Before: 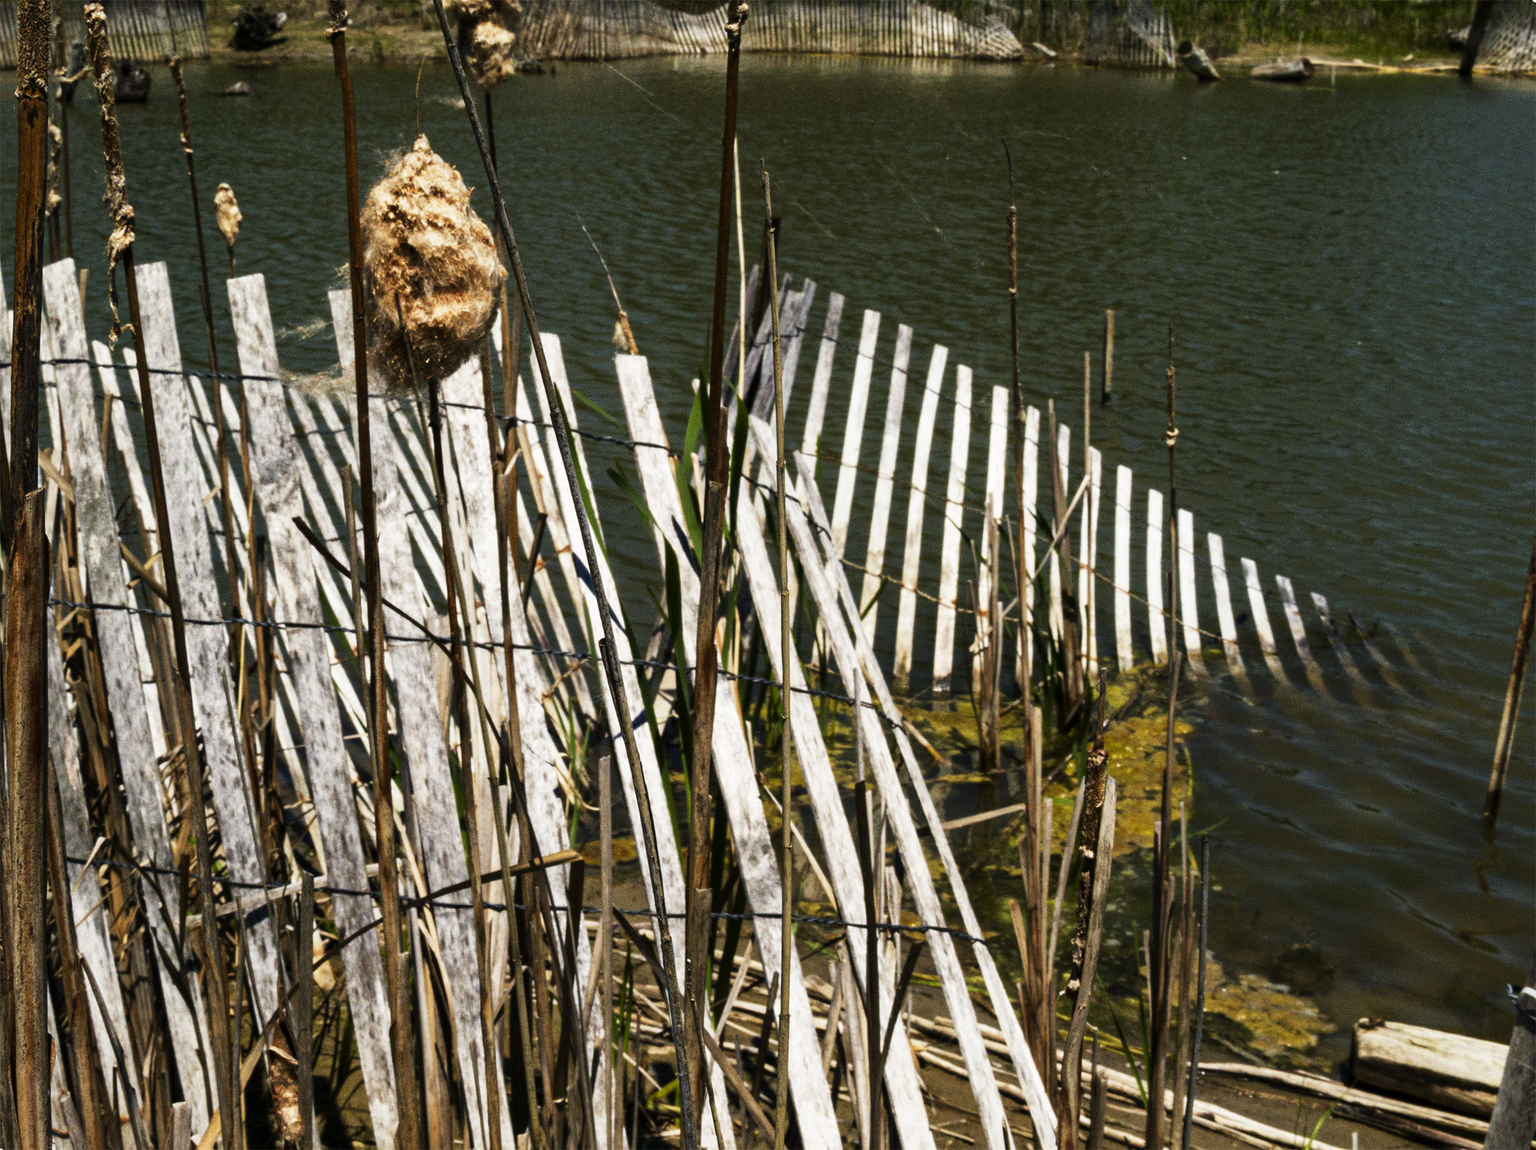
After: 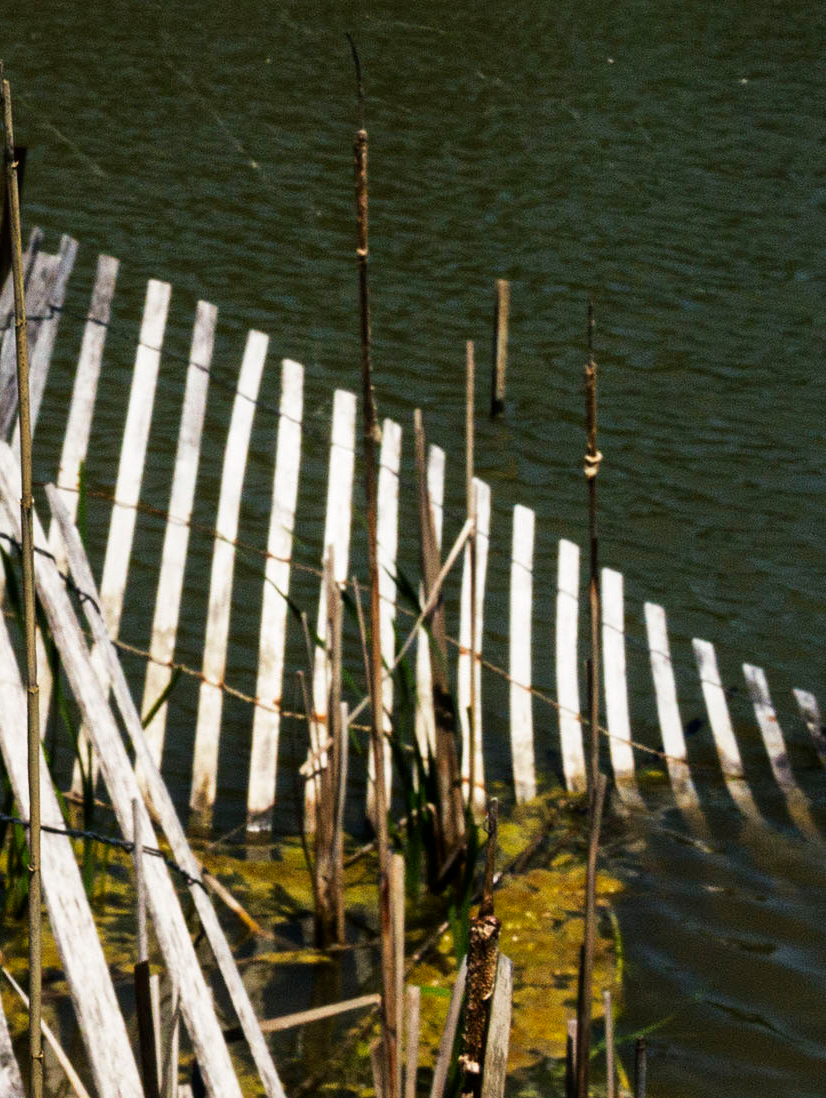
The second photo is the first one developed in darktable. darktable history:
crop and rotate: left 49.64%, top 10.105%, right 13.146%, bottom 23.856%
